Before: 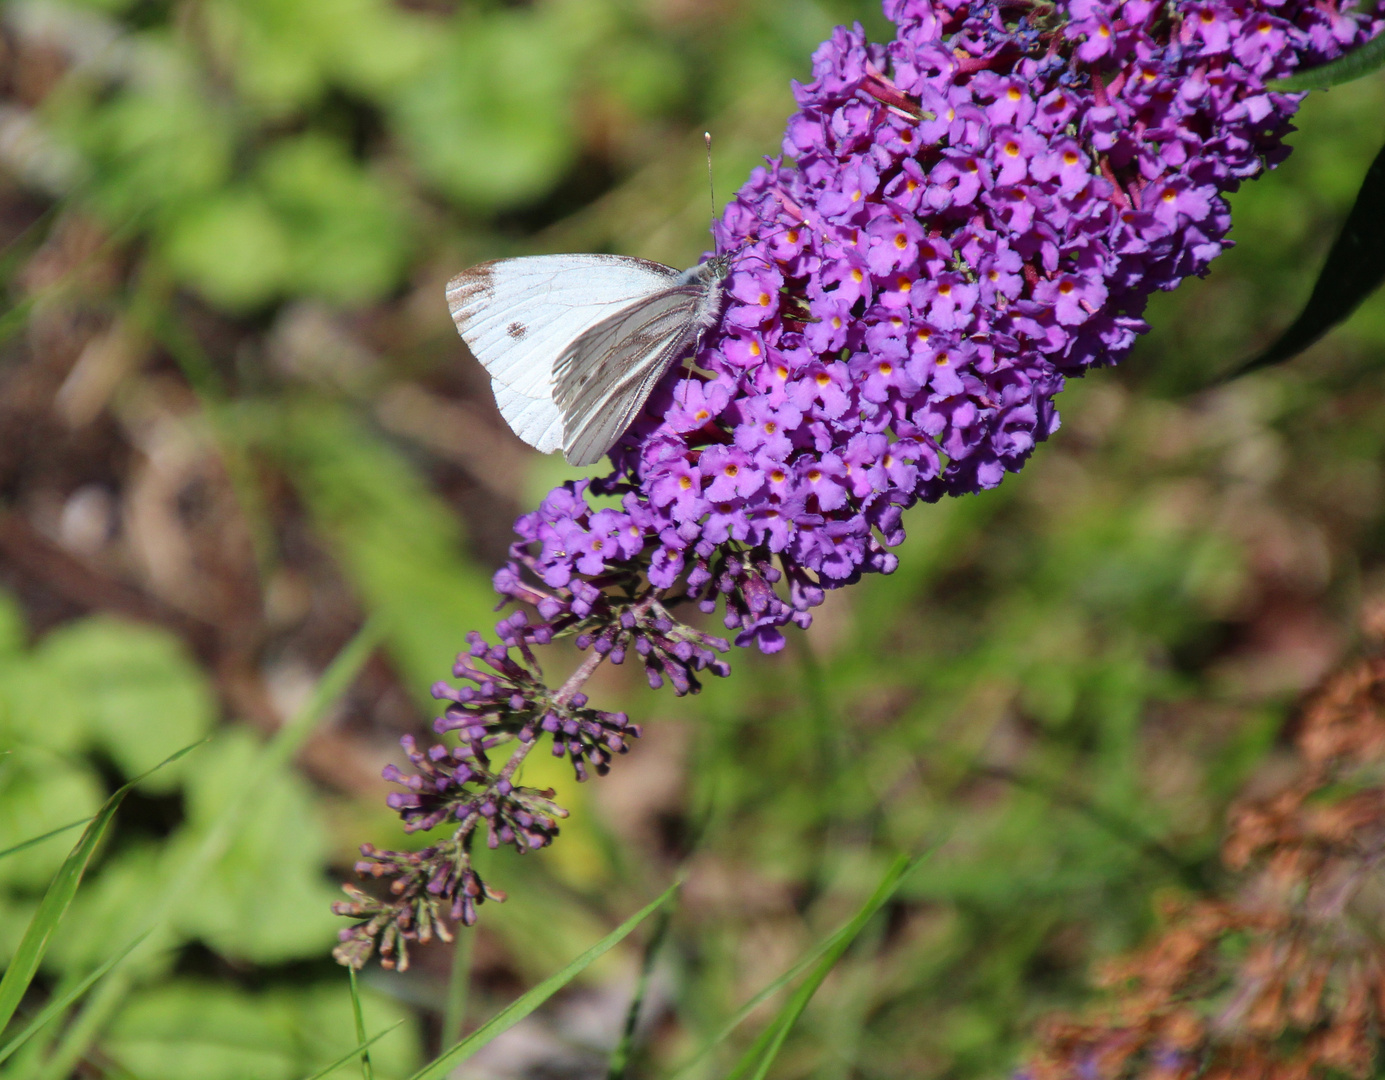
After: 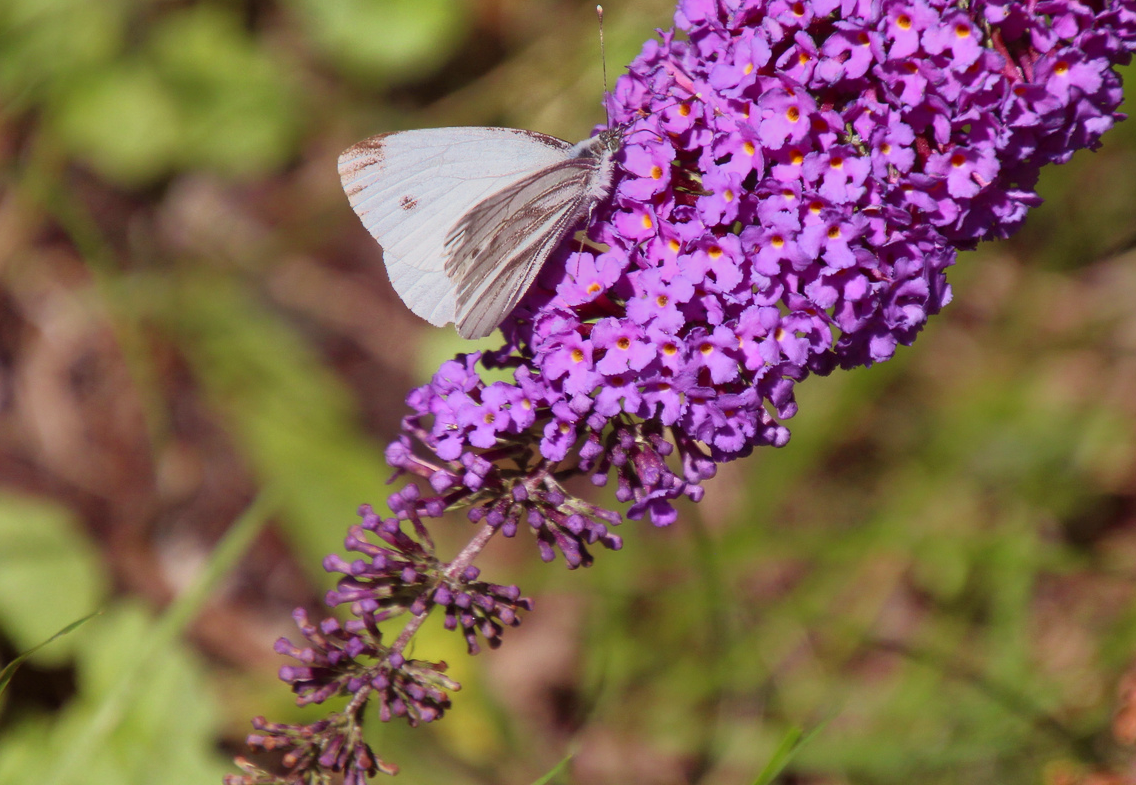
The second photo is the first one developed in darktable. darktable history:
crop: left 7.856%, top 11.836%, right 10.12%, bottom 15.387%
tone equalizer: -7 EV -0.63 EV, -6 EV 1 EV, -5 EV -0.45 EV, -4 EV 0.43 EV, -3 EV 0.41 EV, -2 EV 0.15 EV, -1 EV -0.15 EV, +0 EV -0.39 EV, smoothing diameter 25%, edges refinement/feathering 10, preserve details guided filter
rgb levels: mode RGB, independent channels, levels [[0, 0.474, 1], [0, 0.5, 1], [0, 0.5, 1]]
